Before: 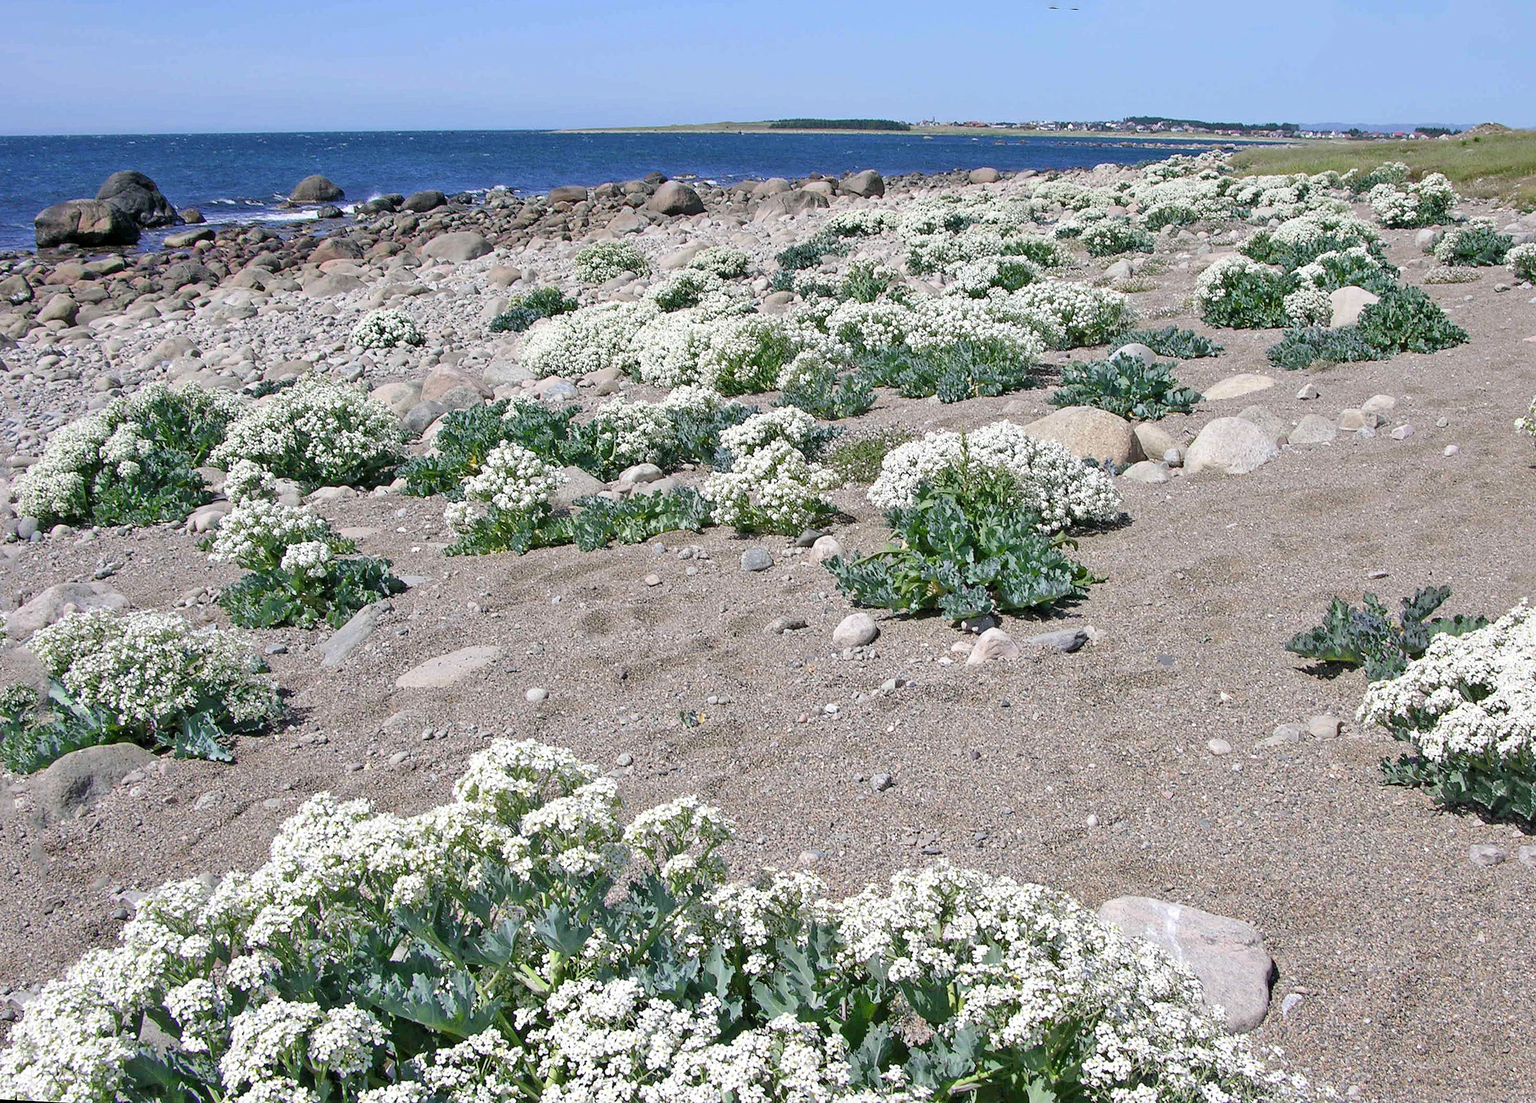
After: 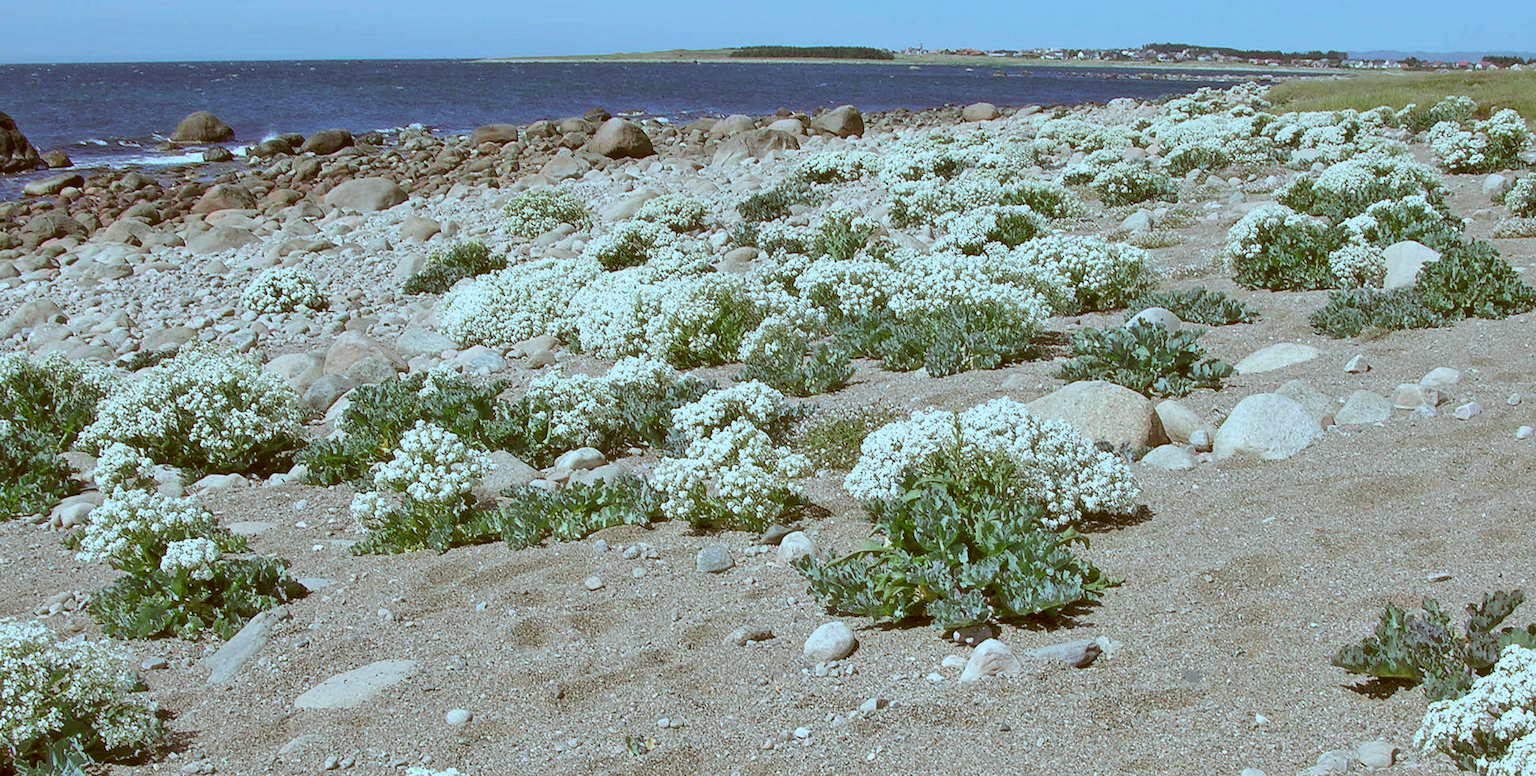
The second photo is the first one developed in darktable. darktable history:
crop and rotate: left 9.369%, top 7.273%, right 4.811%, bottom 32.321%
color correction: highlights a* -14.71, highlights b* -16.87, shadows a* 10.12, shadows b* 29.22
exposure: exposure -0.138 EV, compensate exposure bias true, compensate highlight preservation false
haze removal: strength -0.059, compatibility mode true, adaptive false
